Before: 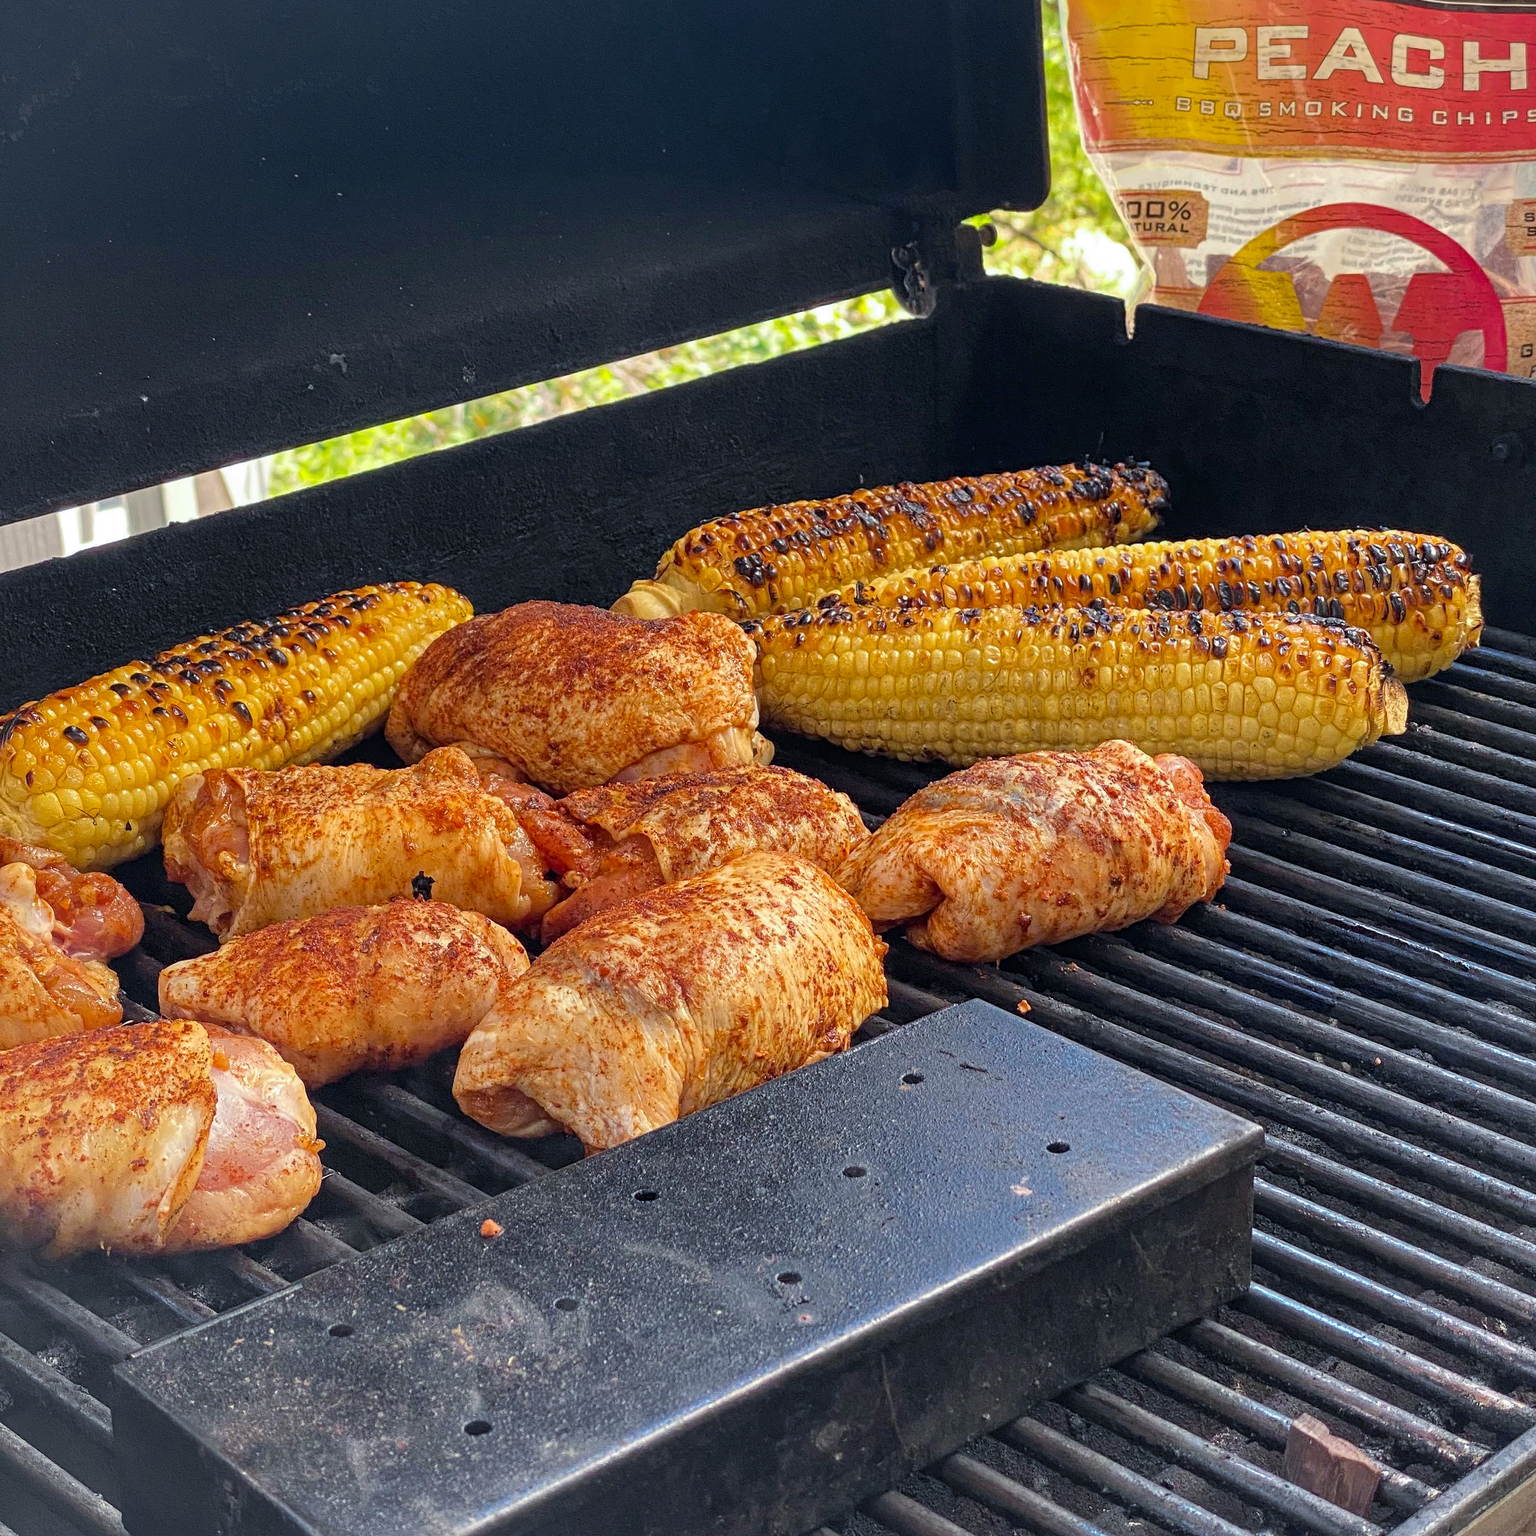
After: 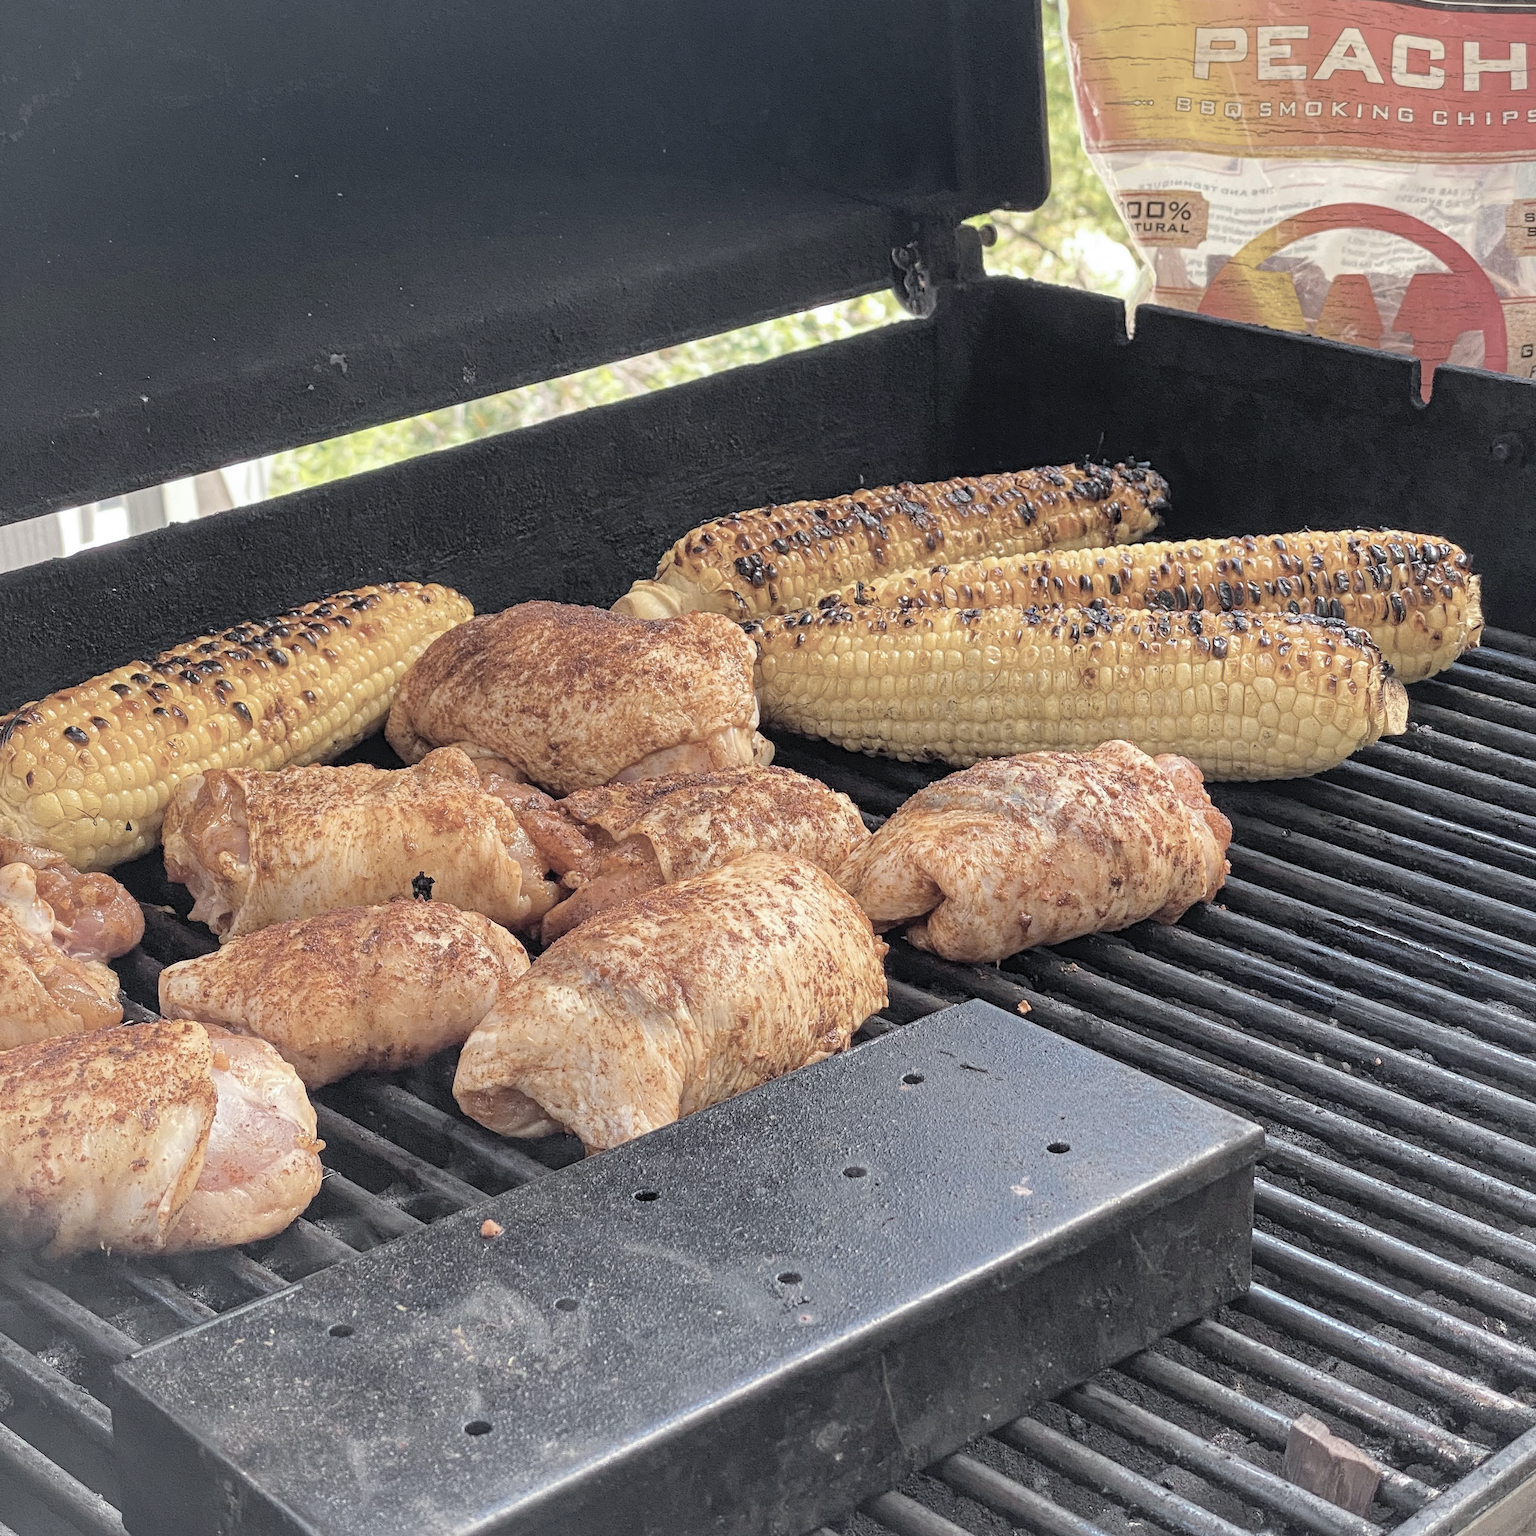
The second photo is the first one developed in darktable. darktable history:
contrast brightness saturation: brightness 0.18, saturation -0.519
